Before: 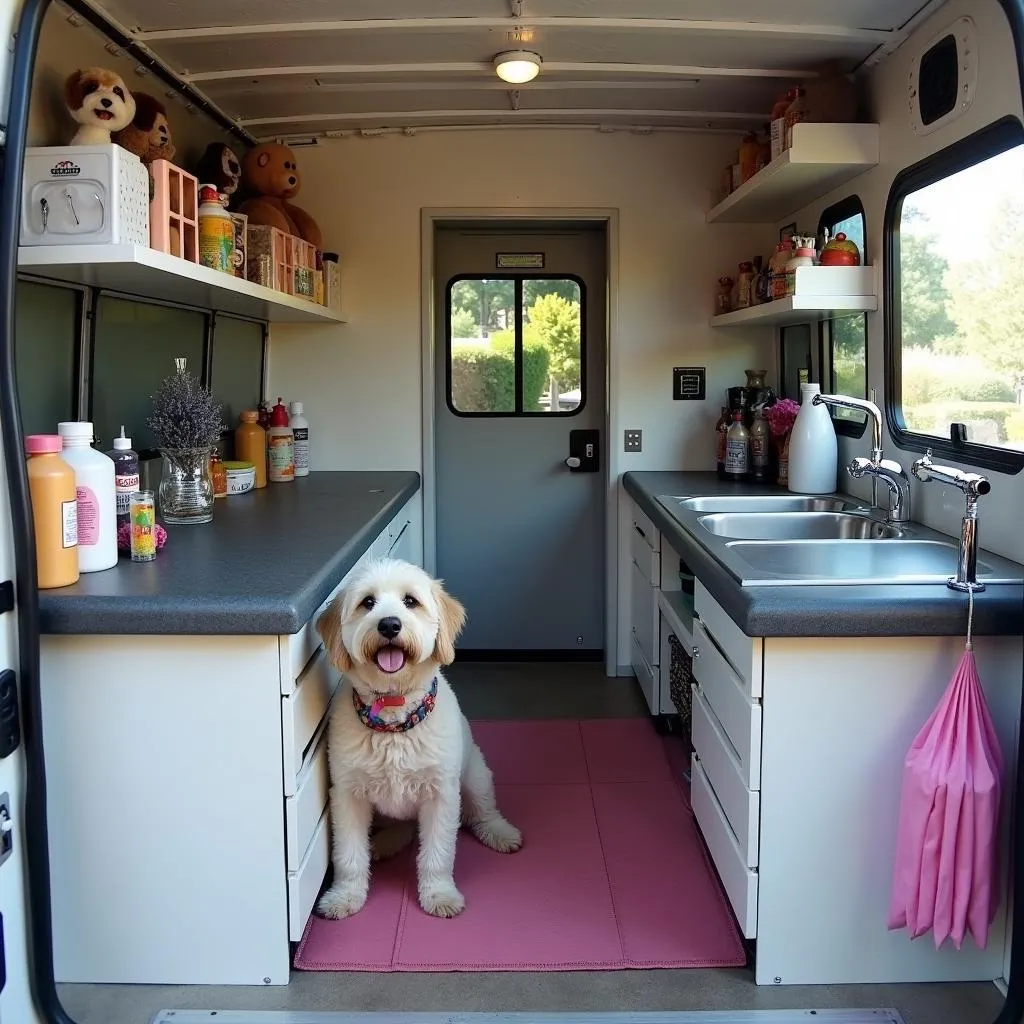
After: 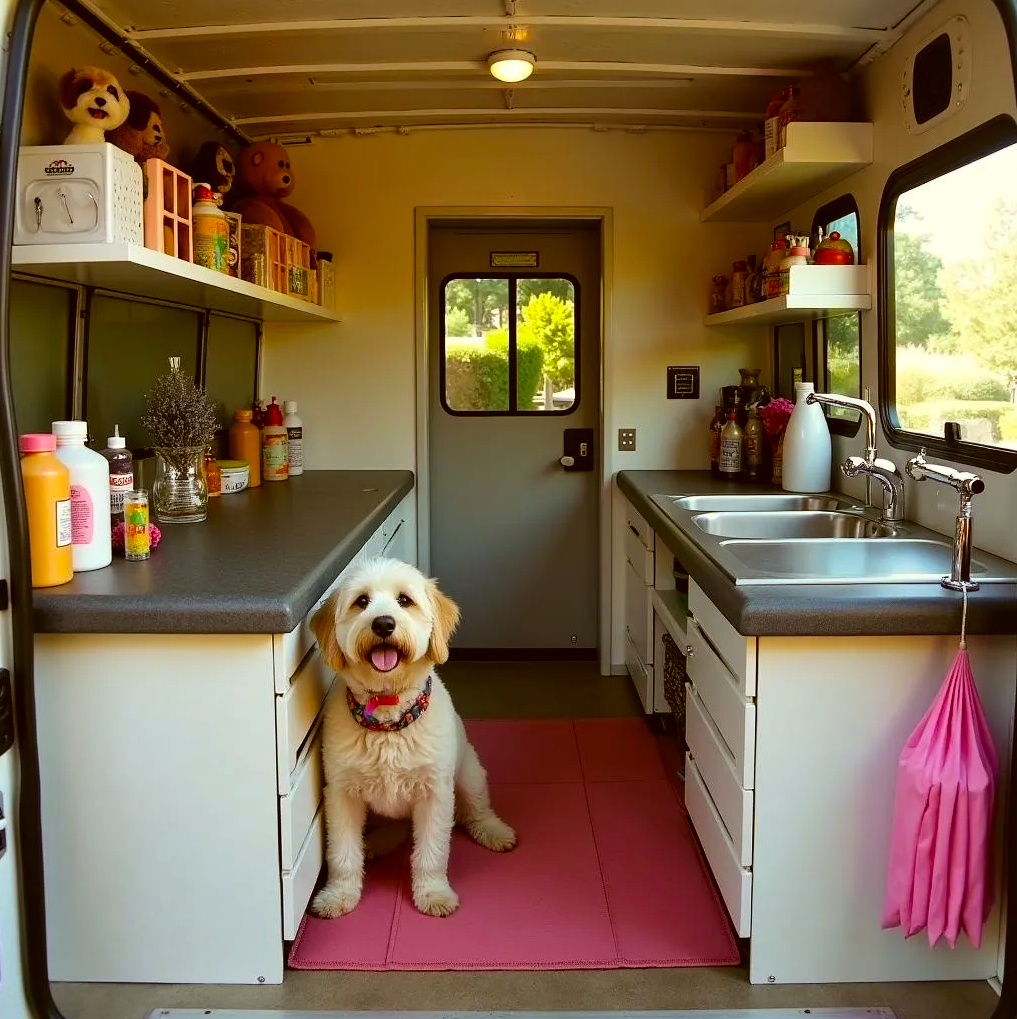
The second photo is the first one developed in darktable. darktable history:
tone equalizer: on, module defaults
exposure: black level correction -0.001, exposure 0.08 EV, compensate highlight preservation false
crop and rotate: left 0.614%, top 0.179%, bottom 0.309%
shadows and highlights: shadows 43.71, white point adjustment -1.46, soften with gaussian
color balance rgb: perceptual saturation grading › global saturation 20%, global vibrance 20%
color correction: highlights a* -1.43, highlights b* 10.12, shadows a* 0.395, shadows b* 19.35
rgb levels: mode RGB, independent channels, levels [[0, 0.5, 1], [0, 0.521, 1], [0, 0.536, 1]]
white balance: emerald 1
